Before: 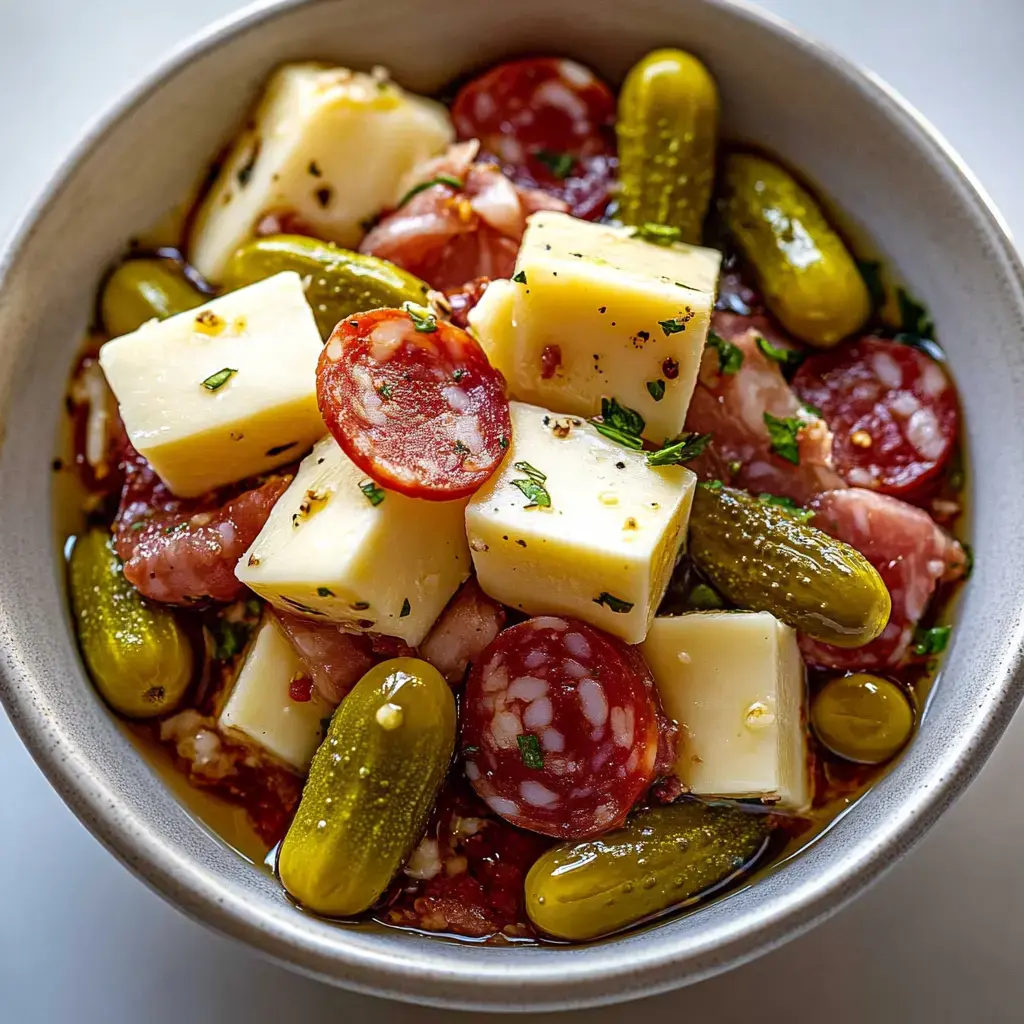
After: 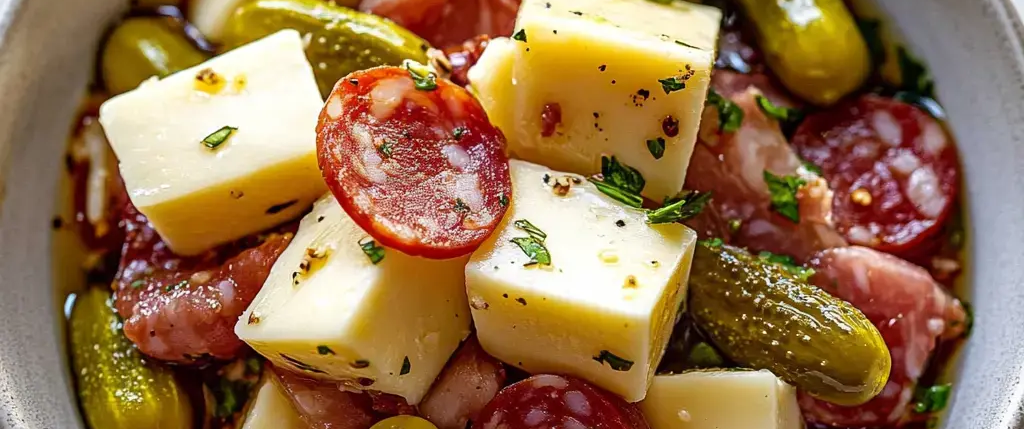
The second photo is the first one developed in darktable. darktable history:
crop and rotate: top 23.69%, bottom 34.391%
